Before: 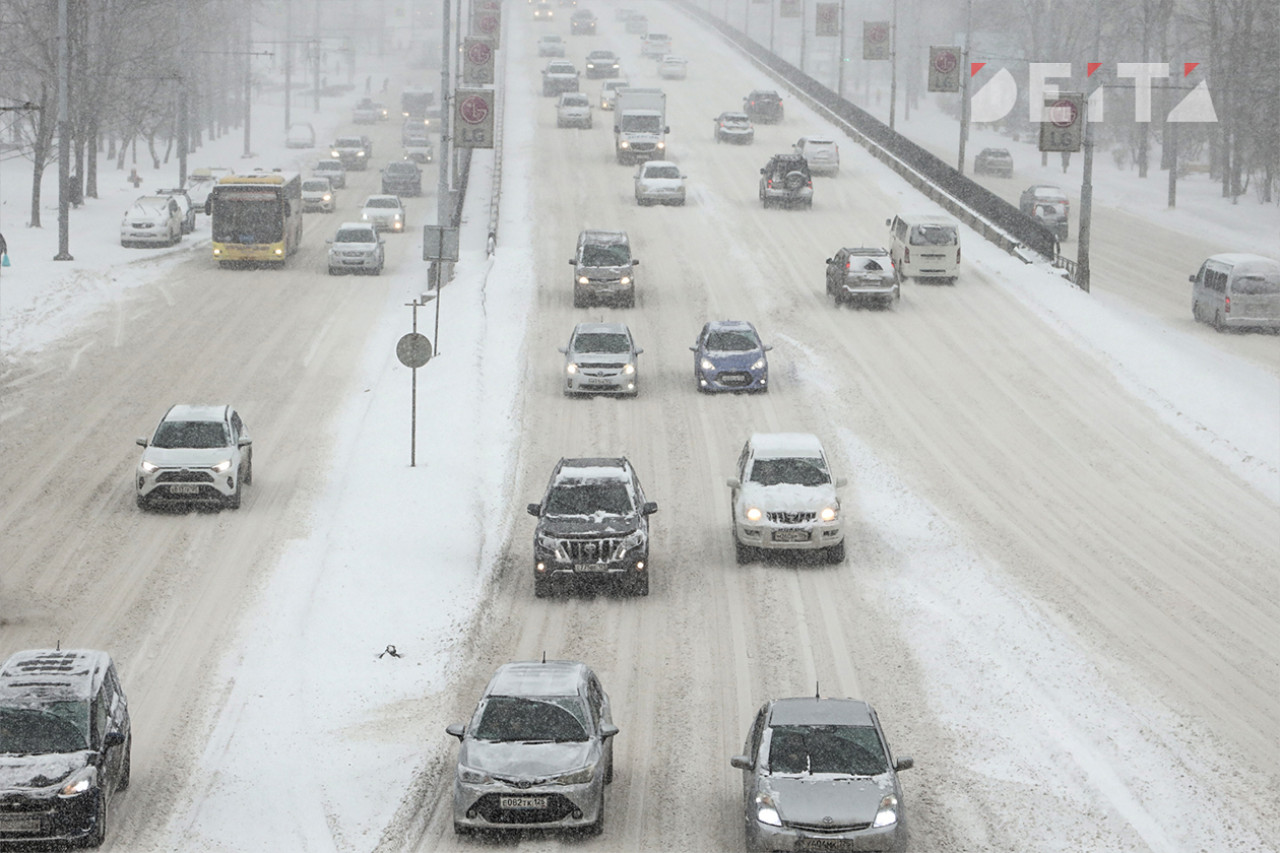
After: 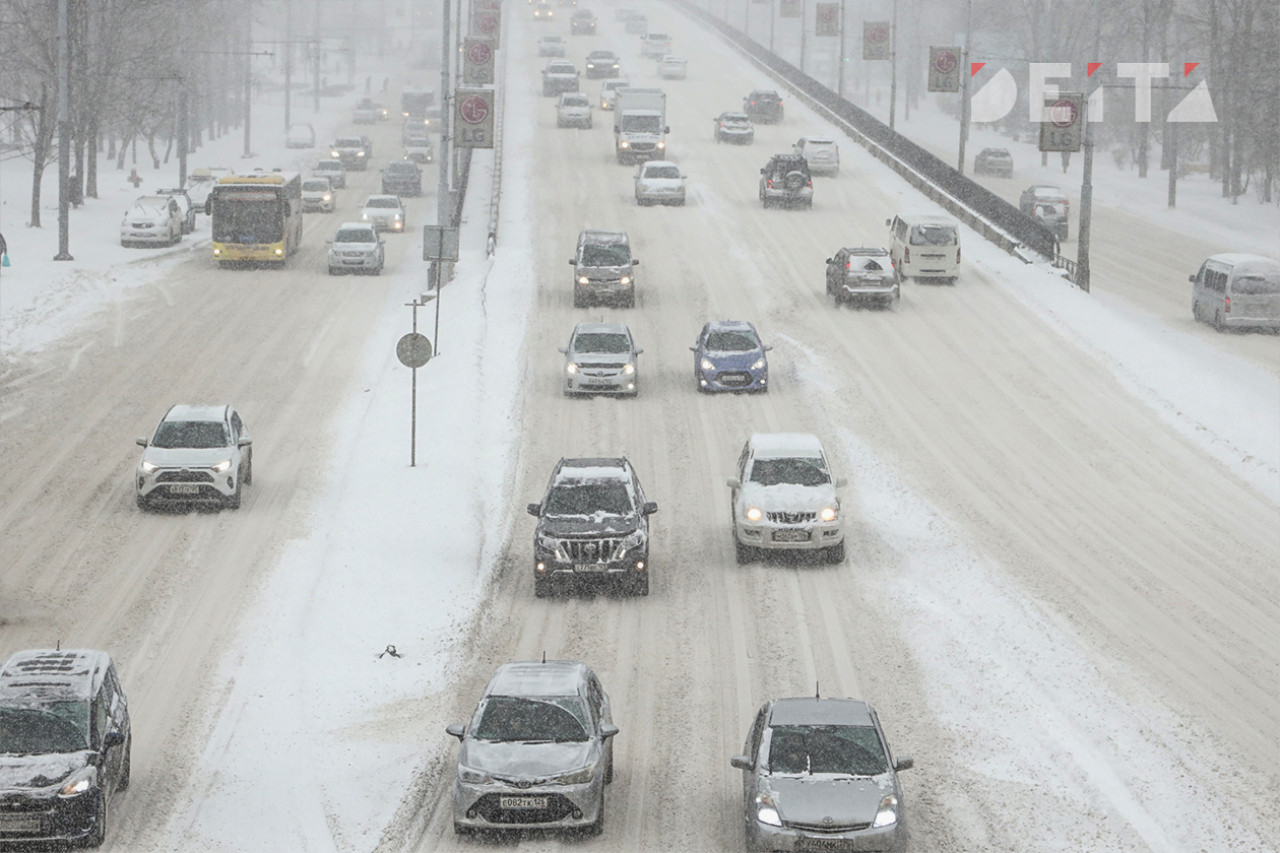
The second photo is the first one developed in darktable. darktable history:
local contrast: highlights 47%, shadows 2%, detail 99%
